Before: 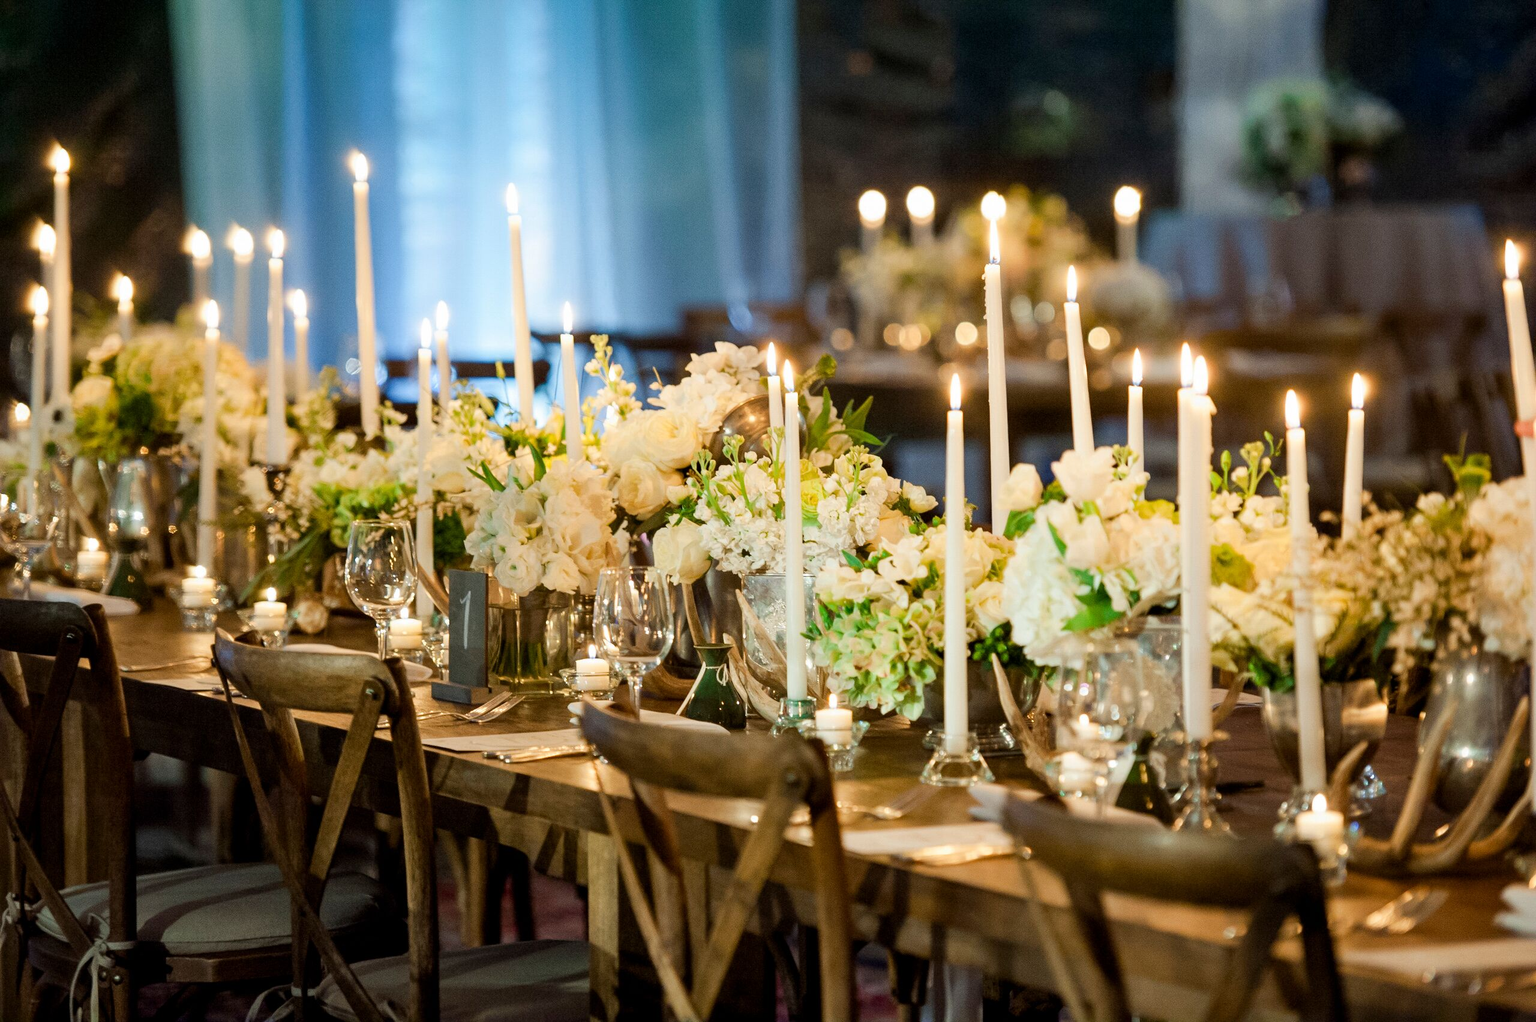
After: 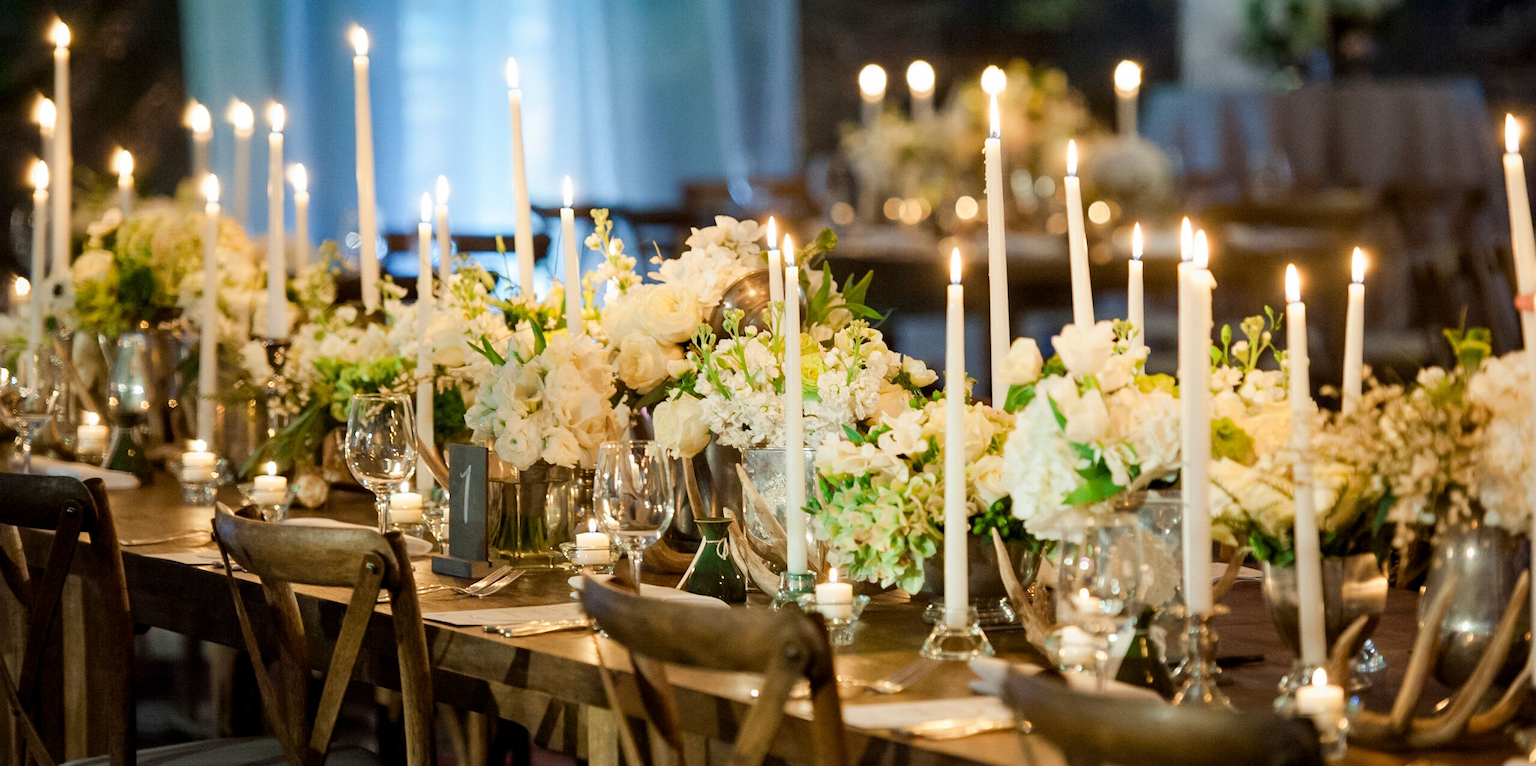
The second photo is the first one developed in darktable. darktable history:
crop and rotate: top 12.36%, bottom 12.551%
